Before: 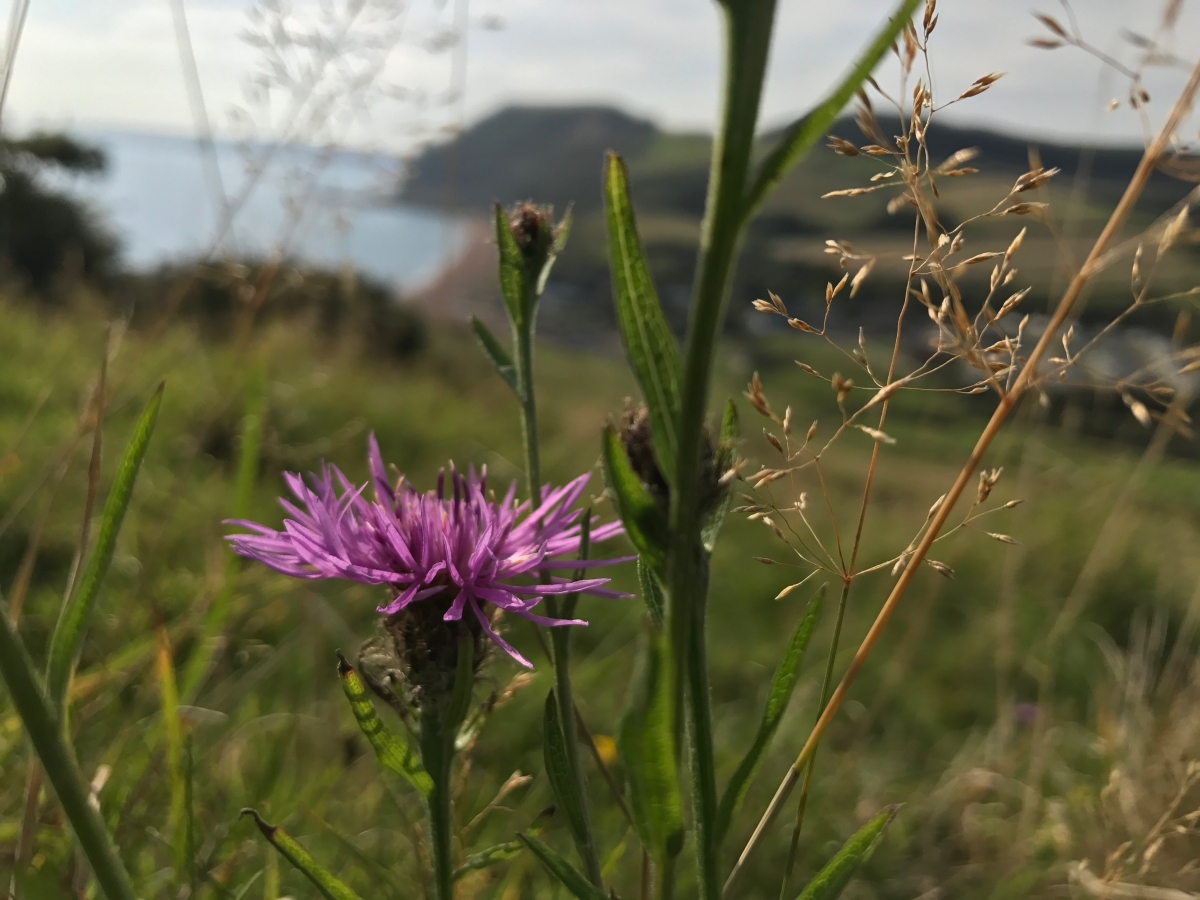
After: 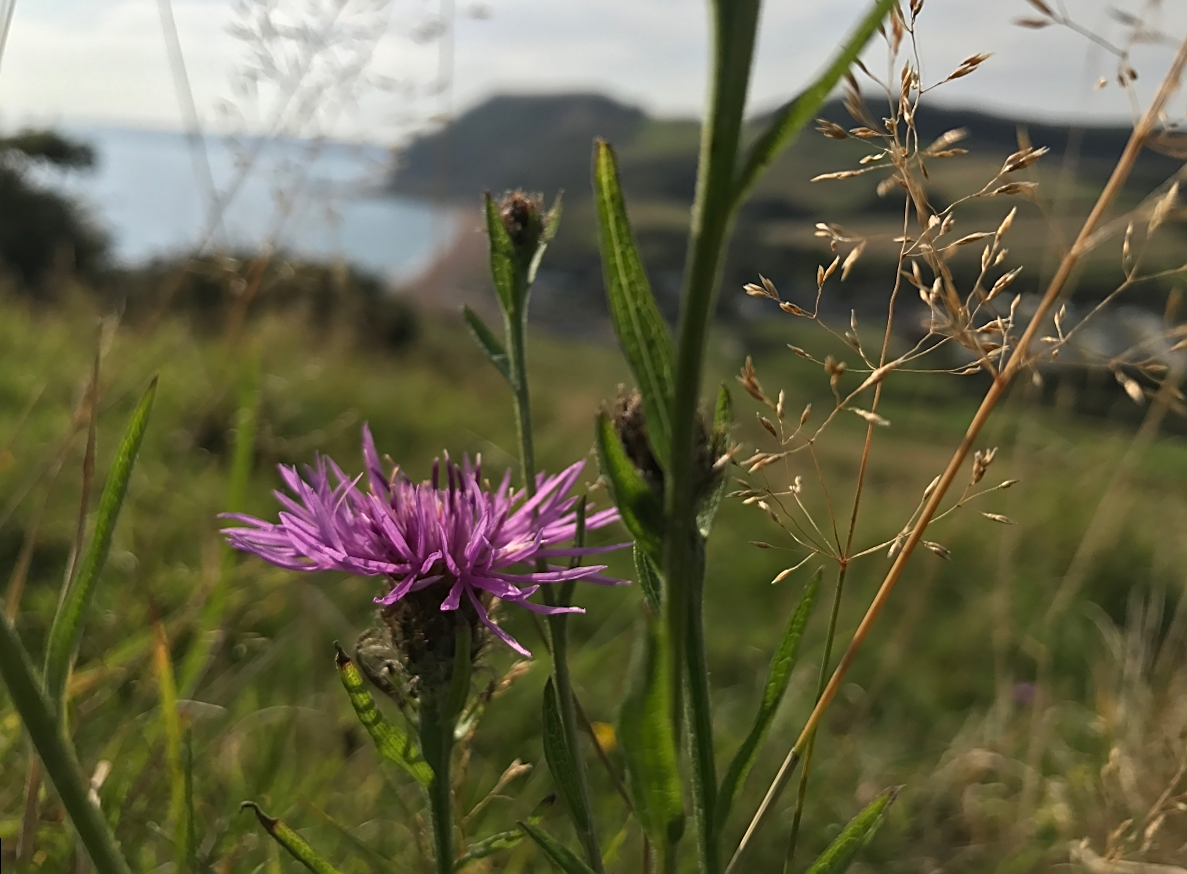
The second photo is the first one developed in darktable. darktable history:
rotate and perspective: rotation -1°, crop left 0.011, crop right 0.989, crop top 0.025, crop bottom 0.975
sharpen: on, module defaults
